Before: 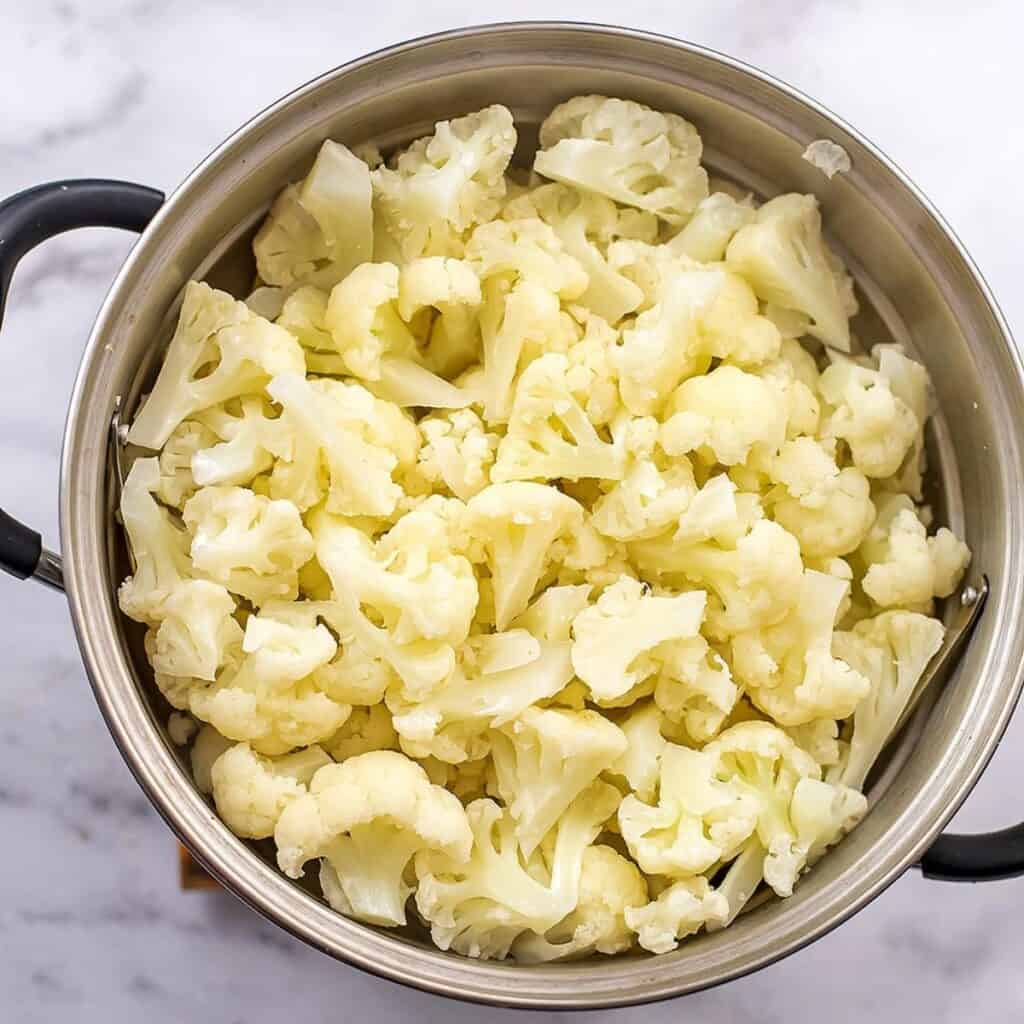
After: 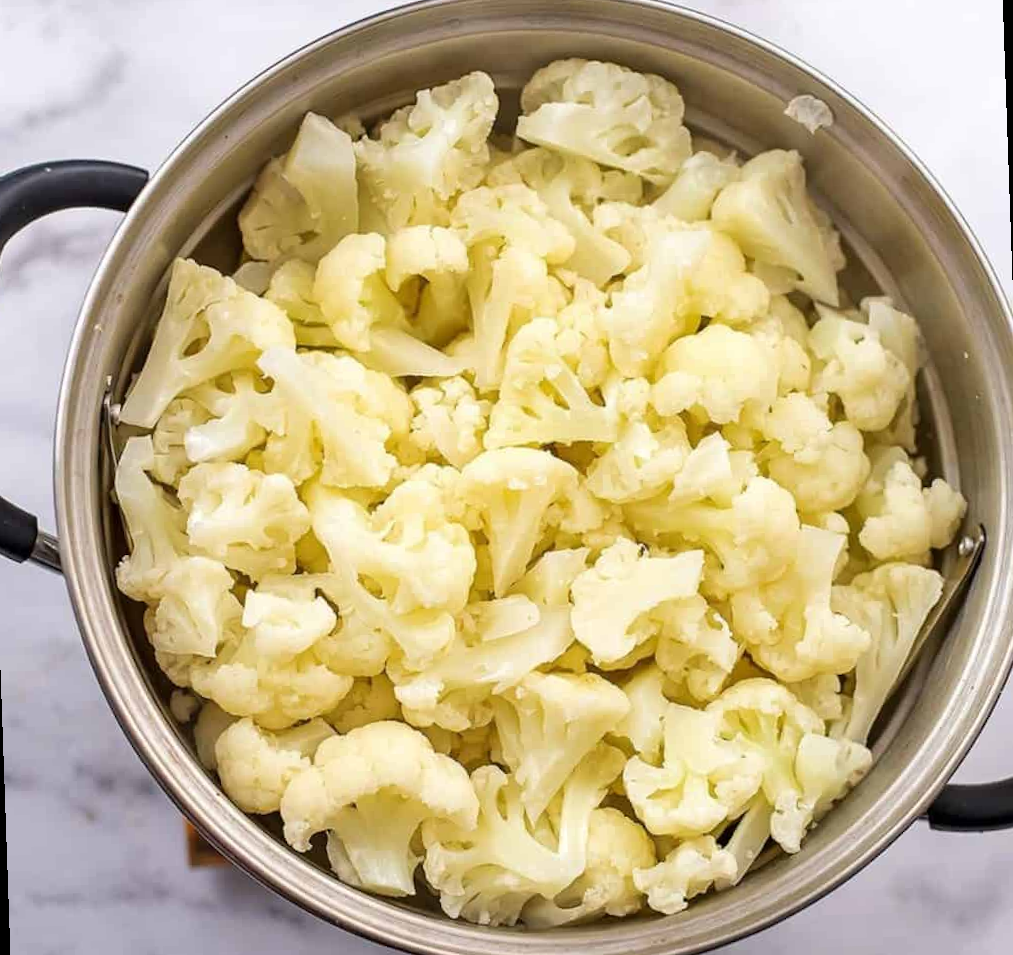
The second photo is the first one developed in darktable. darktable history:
white balance: emerald 1
rotate and perspective: rotation -2°, crop left 0.022, crop right 0.978, crop top 0.049, crop bottom 0.951
